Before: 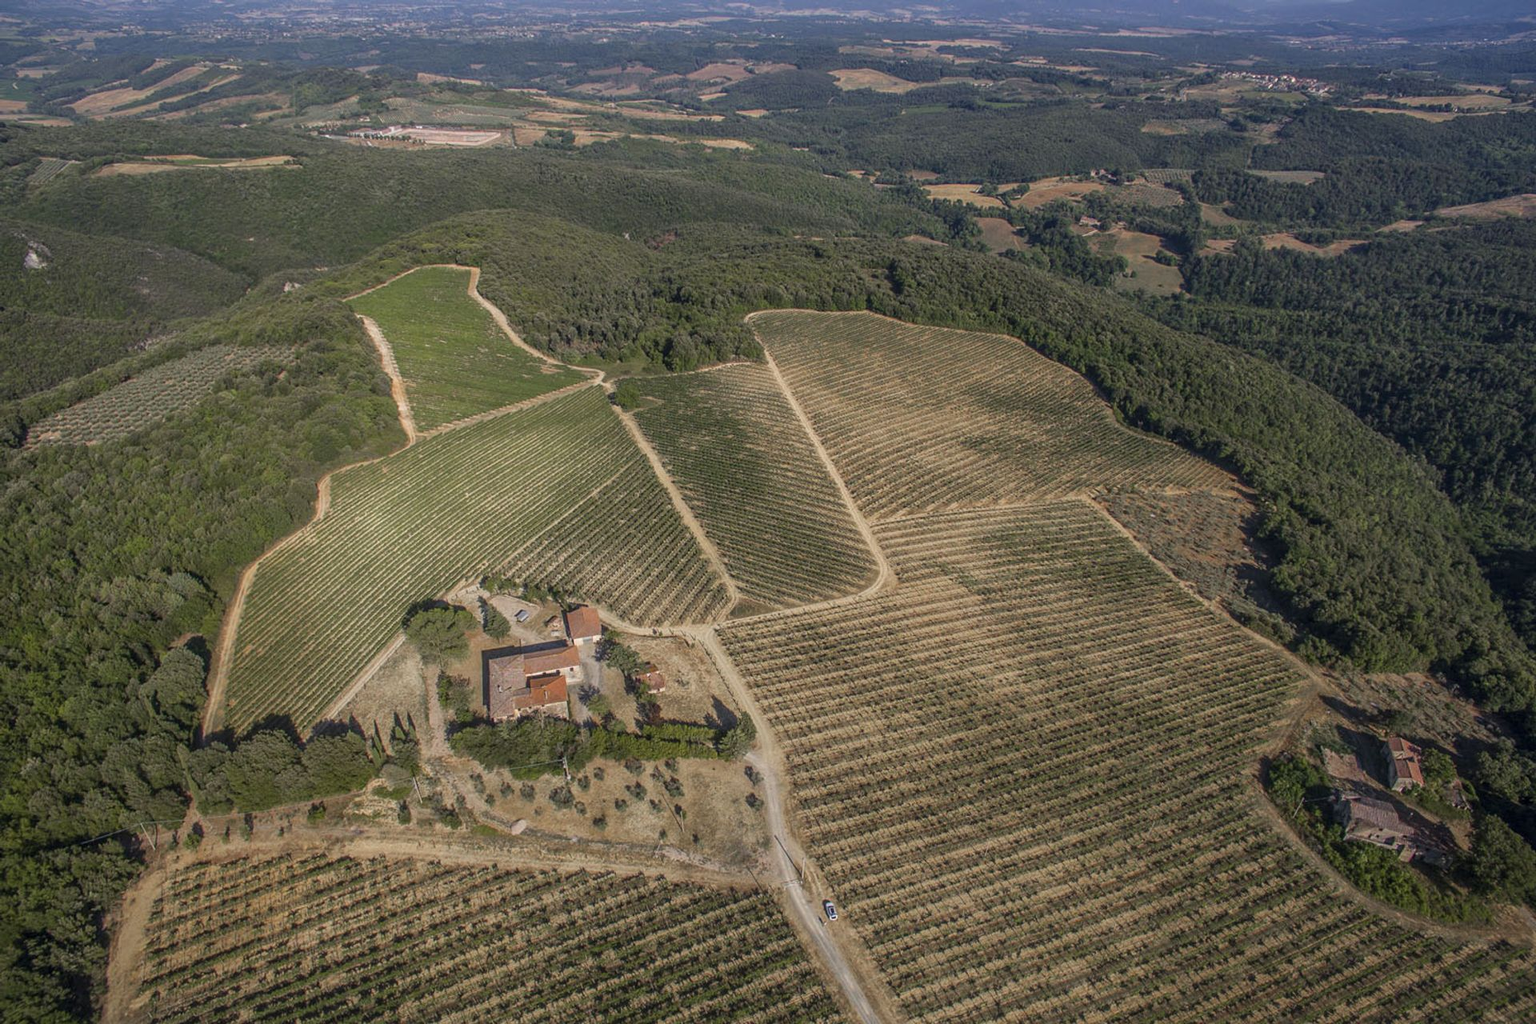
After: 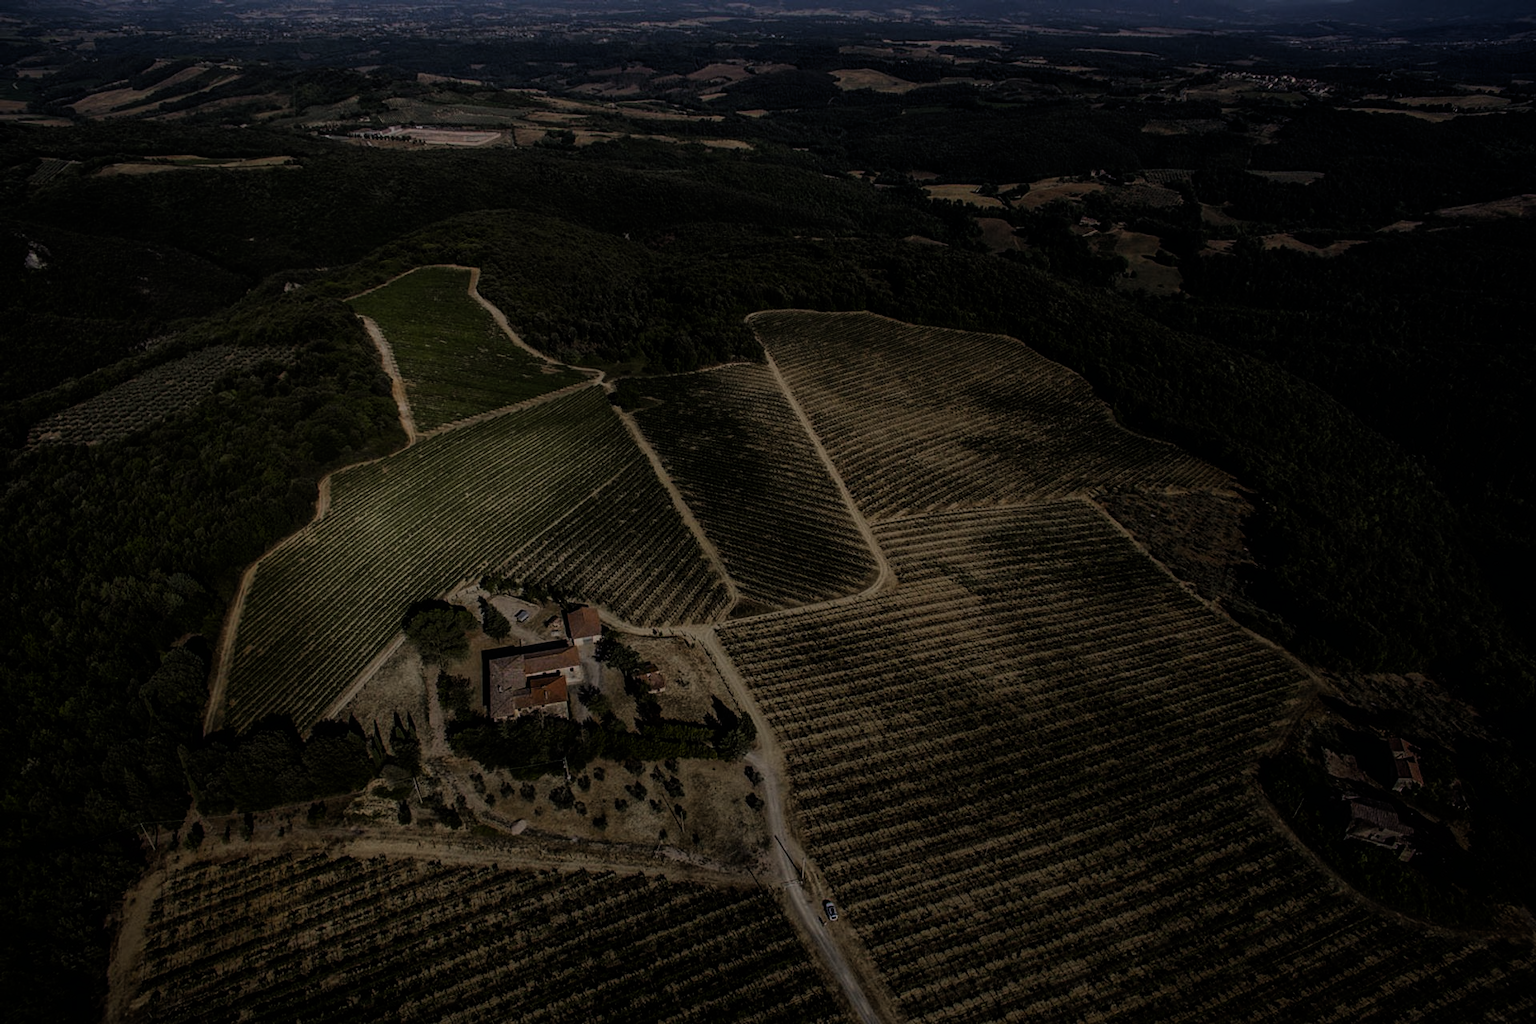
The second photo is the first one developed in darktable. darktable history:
tone equalizer: -8 EV -1.97 EV, -7 EV -1.97 EV, -6 EV -1.96 EV, -5 EV -2 EV, -4 EV -1.98 EV, -3 EV -1.98 EV, -2 EV -1.99 EV, -1 EV -1.61 EV, +0 EV -1.99 EV
filmic rgb: black relative exposure -5.09 EV, white relative exposure 3.98 EV, hardness 2.87, contrast 1.299, highlights saturation mix -30.5%
color balance rgb: power › hue 312.52°, perceptual saturation grading › global saturation 8.057%, perceptual saturation grading › shadows 4.313%, global vibrance 20%
exposure: exposure -0.067 EV, compensate highlight preservation false
